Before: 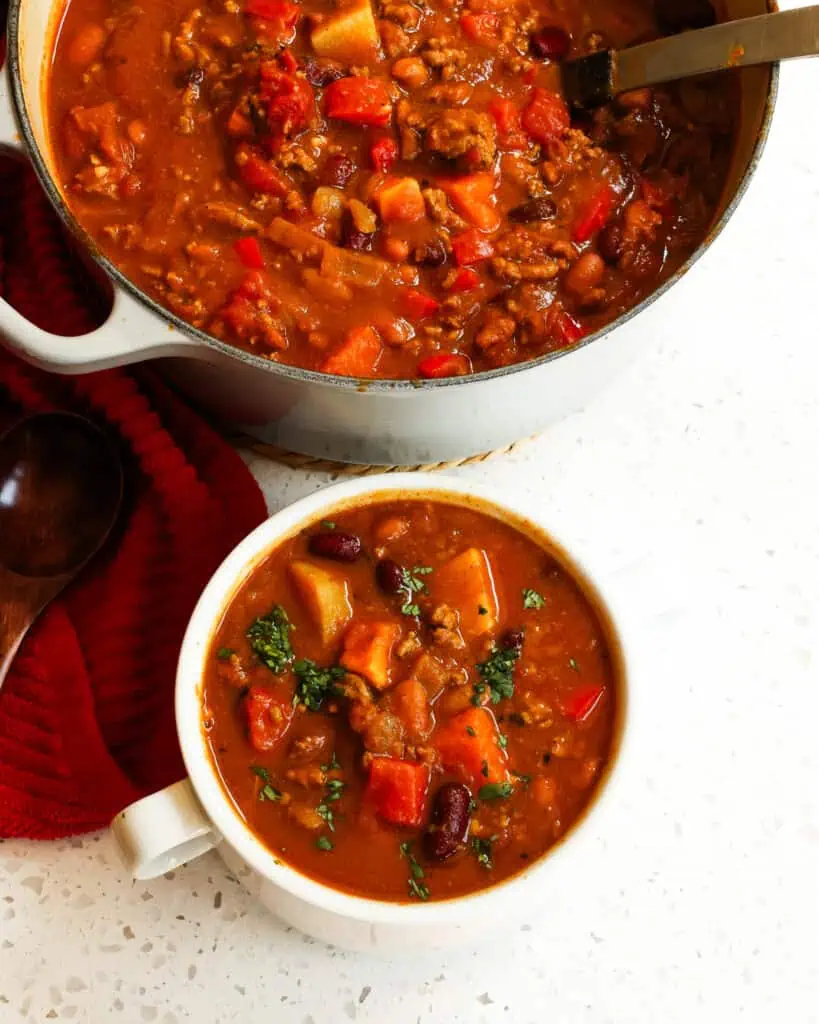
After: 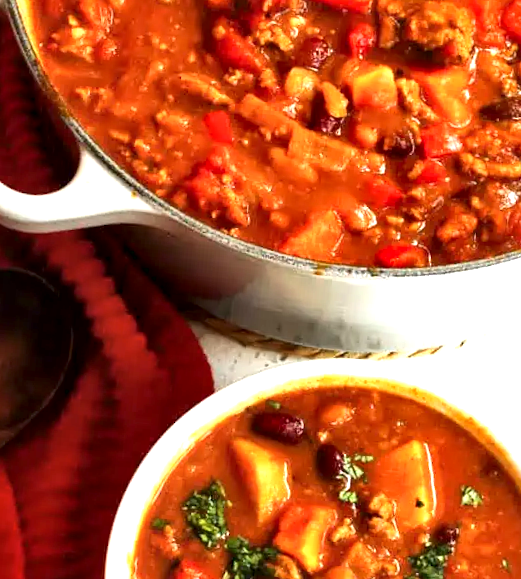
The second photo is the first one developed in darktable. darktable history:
local contrast: mode bilateral grid, contrast 25, coarseness 47, detail 151%, midtone range 0.2
exposure: black level correction 0, exposure 1 EV, compensate exposure bias true, compensate highlight preservation false
crop and rotate: angle -4.99°, left 2.122%, top 6.945%, right 27.566%, bottom 30.519%
